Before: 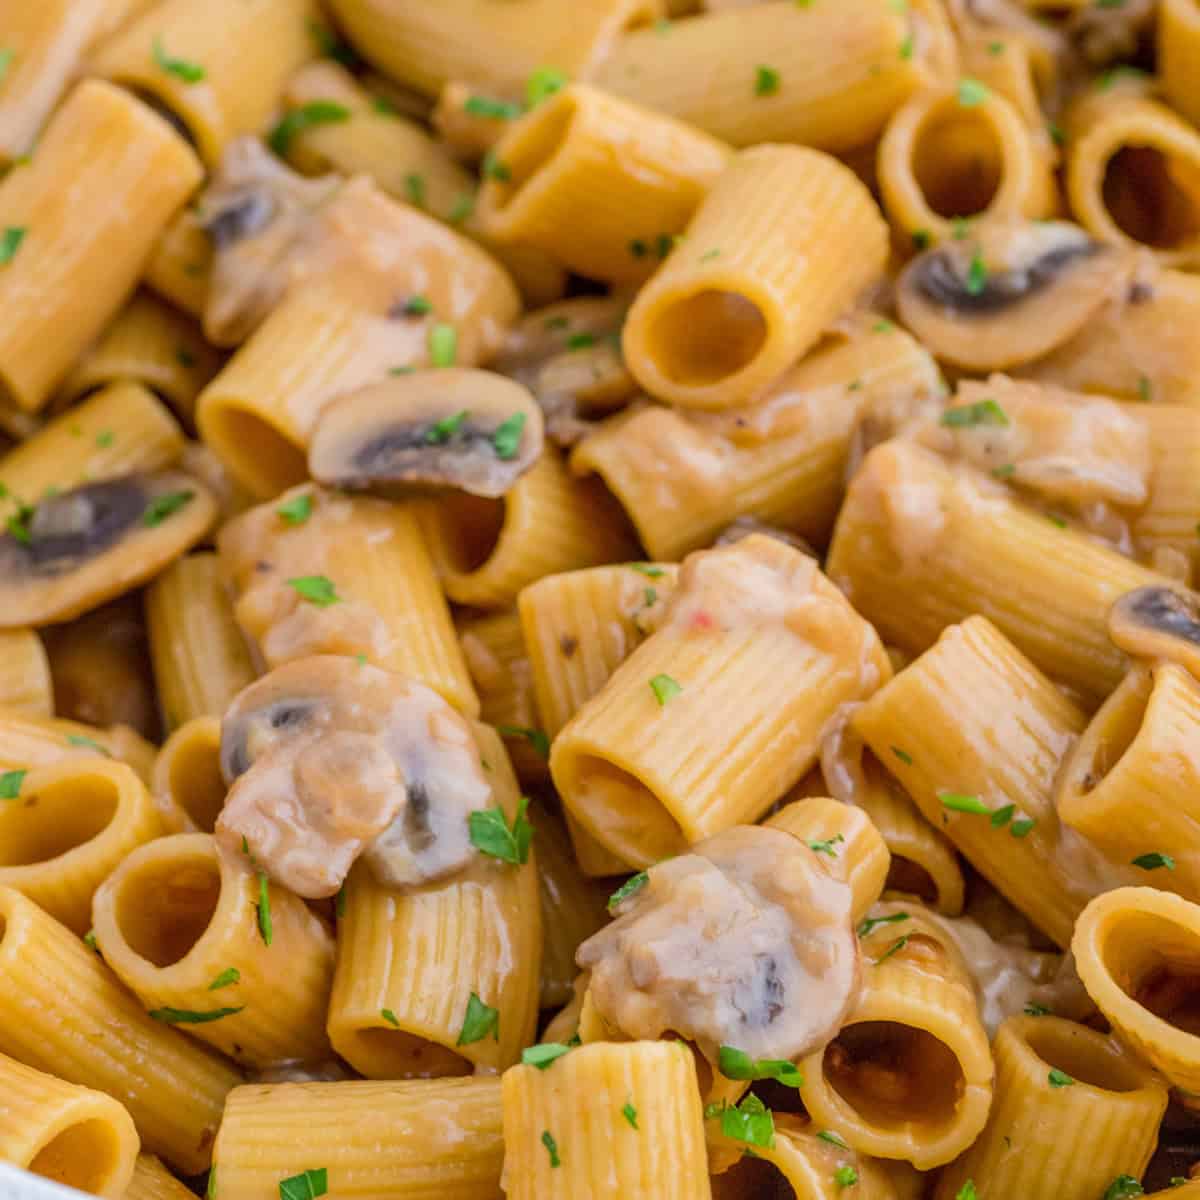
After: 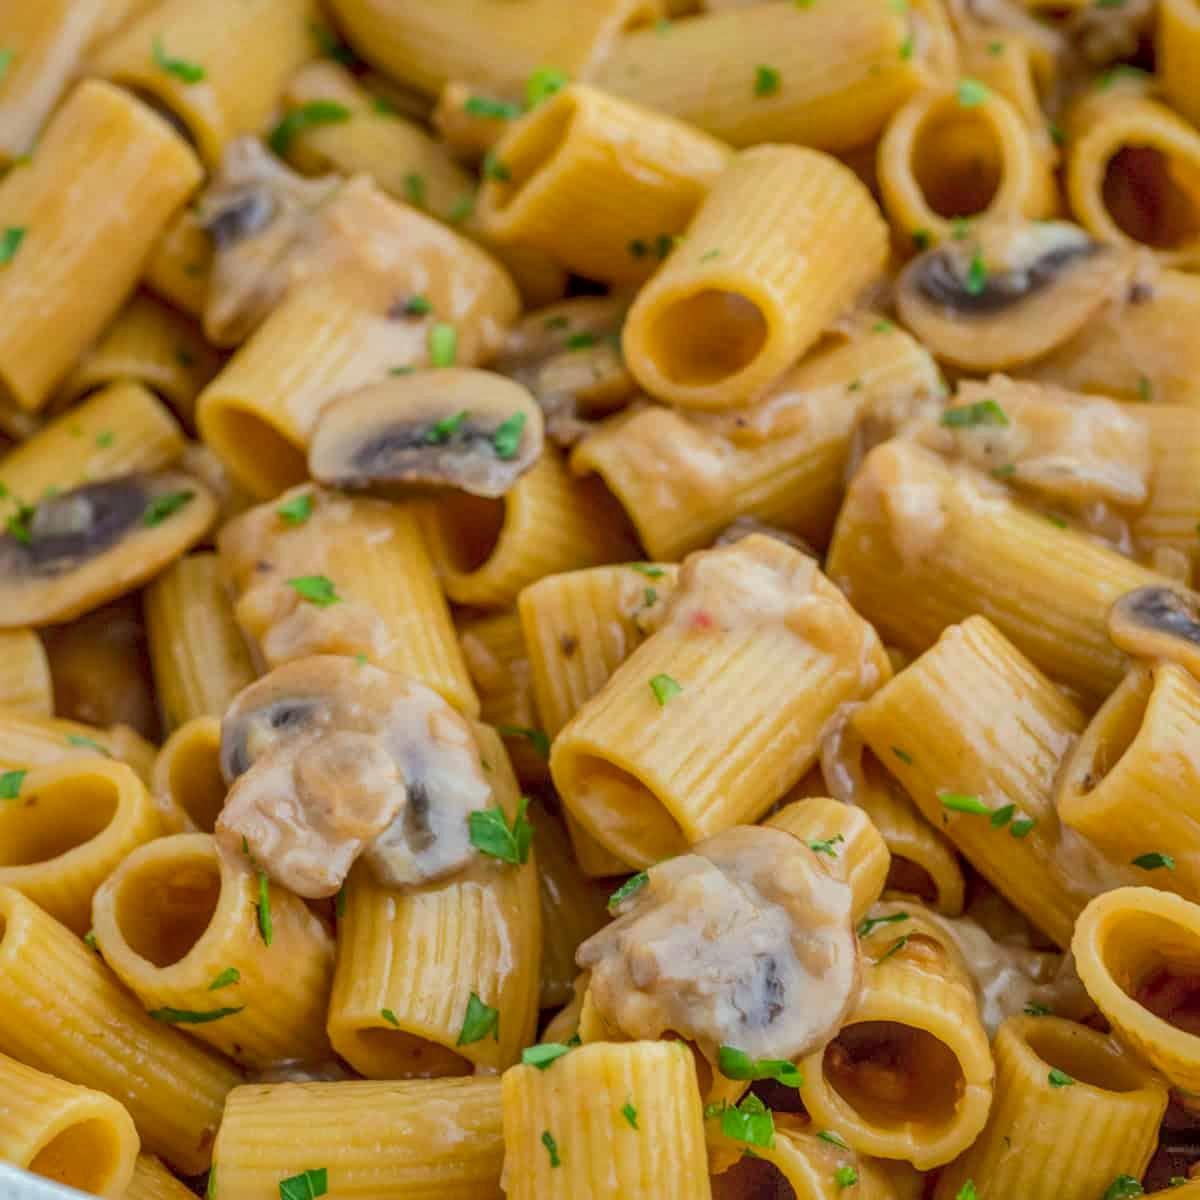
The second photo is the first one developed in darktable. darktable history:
color correction: highlights a* -6.65, highlights b* 0.554
shadows and highlights: shadows 58.97, highlights -59.97
local contrast: on, module defaults
